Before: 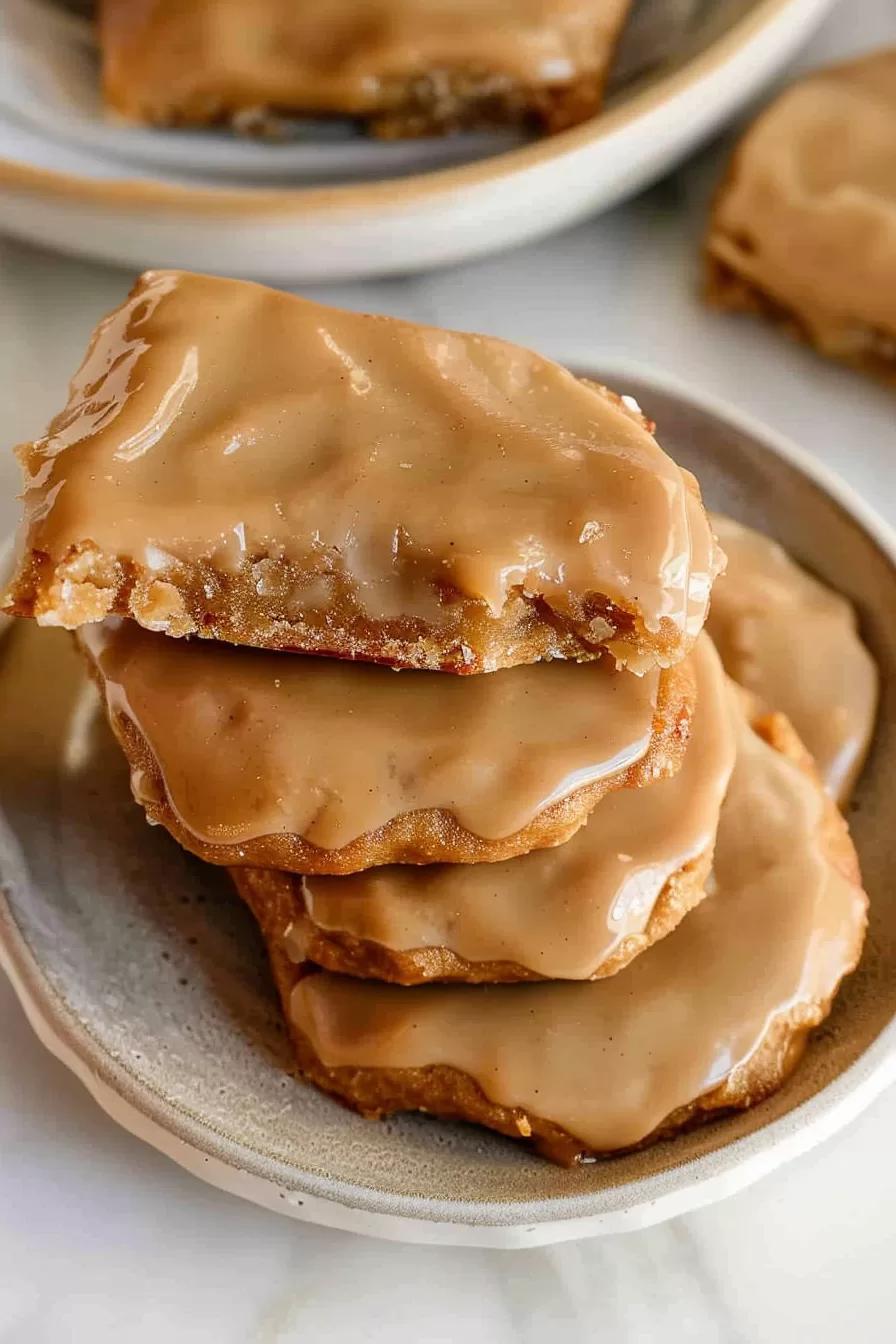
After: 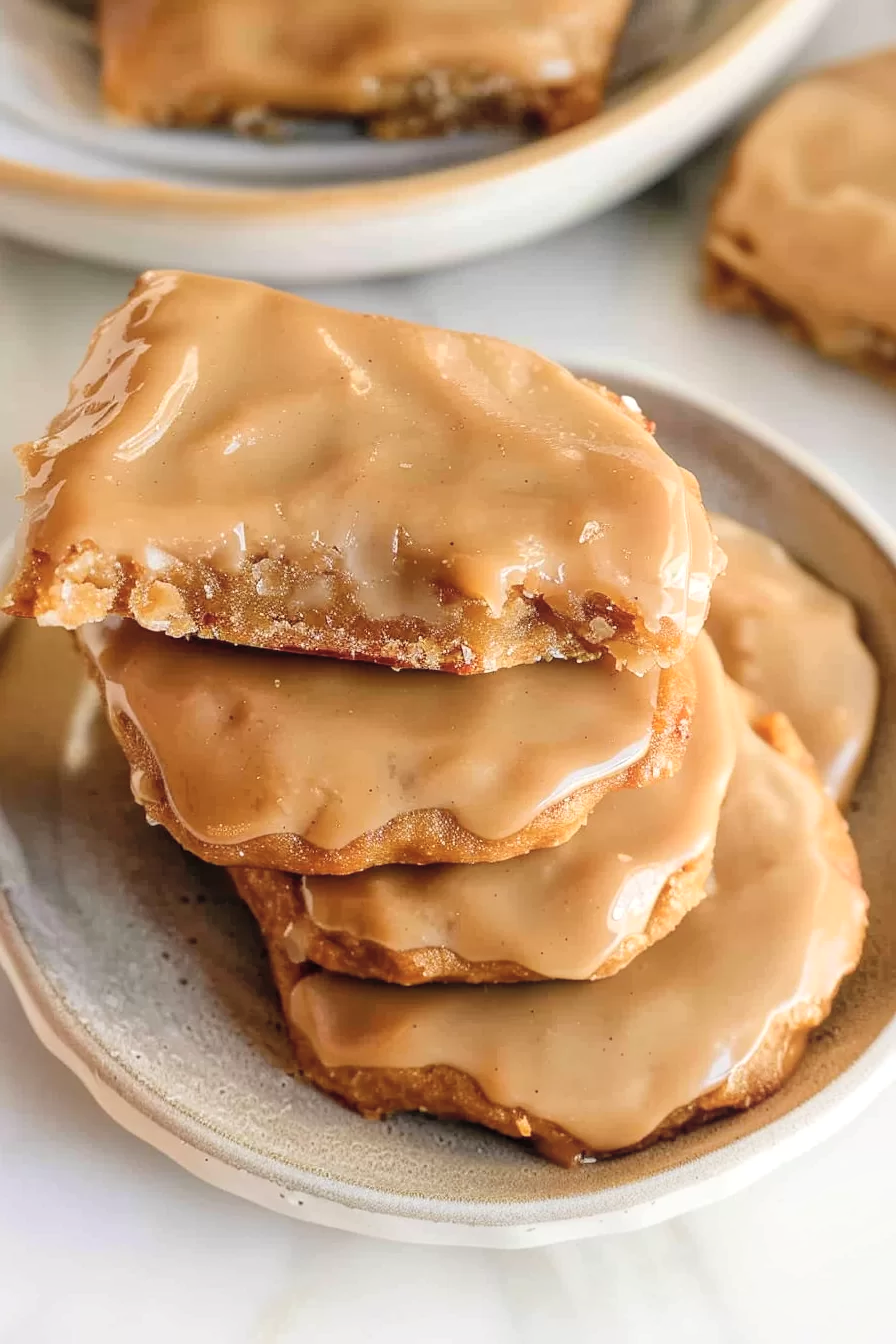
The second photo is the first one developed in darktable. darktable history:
shadows and highlights: shadows -22.96, highlights 45.97, soften with gaussian
local contrast: mode bilateral grid, contrast 20, coarseness 49, detail 119%, midtone range 0.2
contrast brightness saturation: brightness 0.151
